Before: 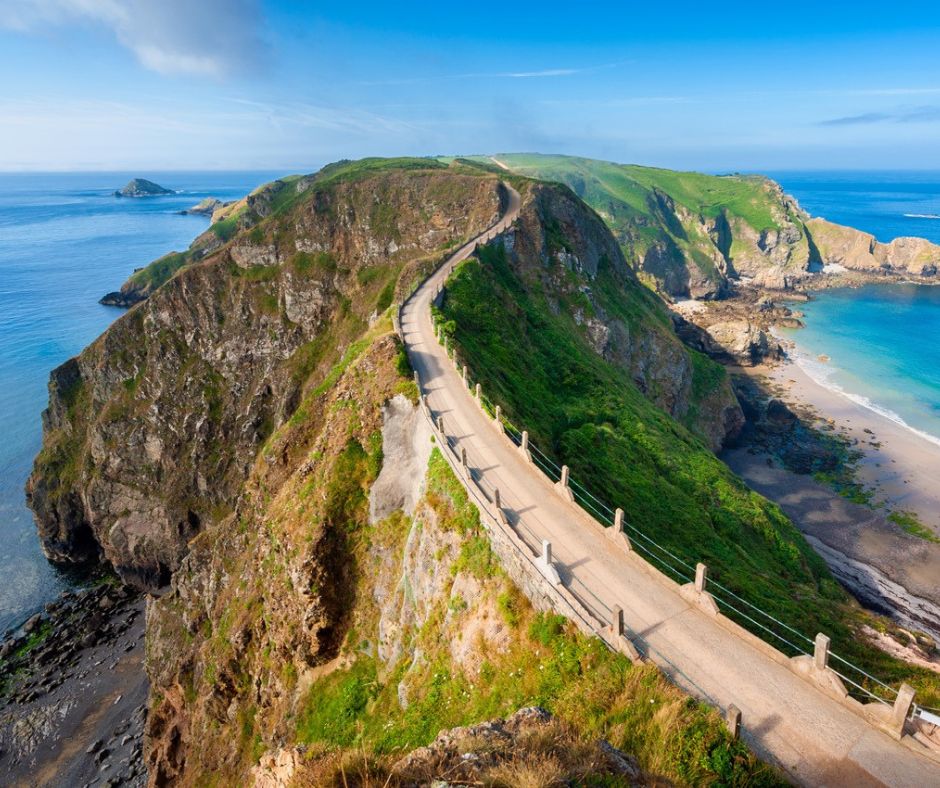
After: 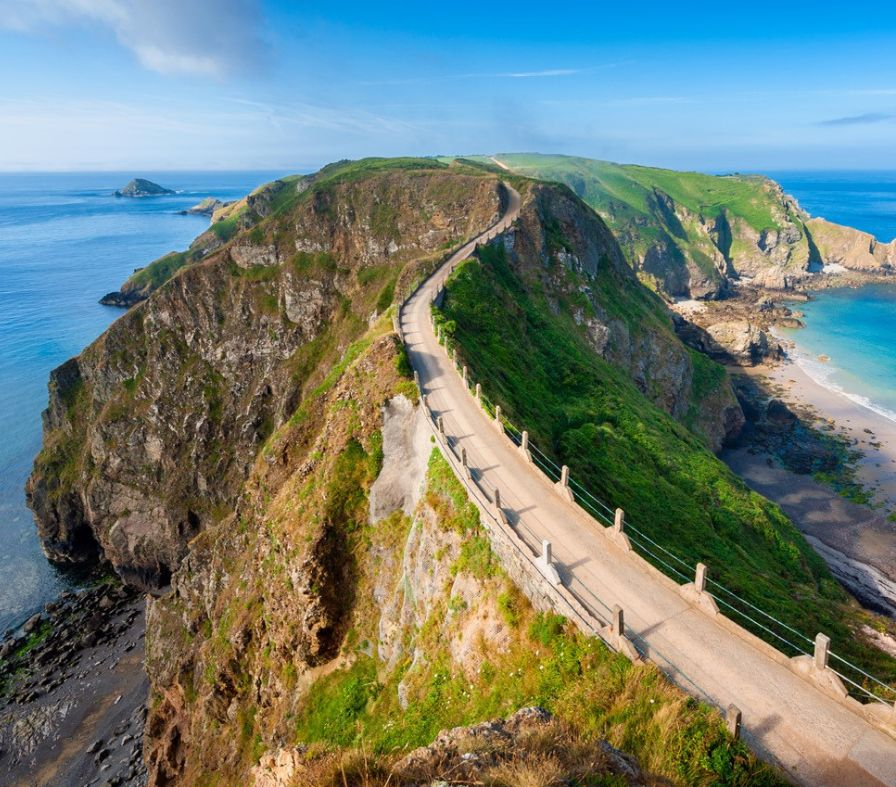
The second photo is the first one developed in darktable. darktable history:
crop: right 4.113%, bottom 0.02%
